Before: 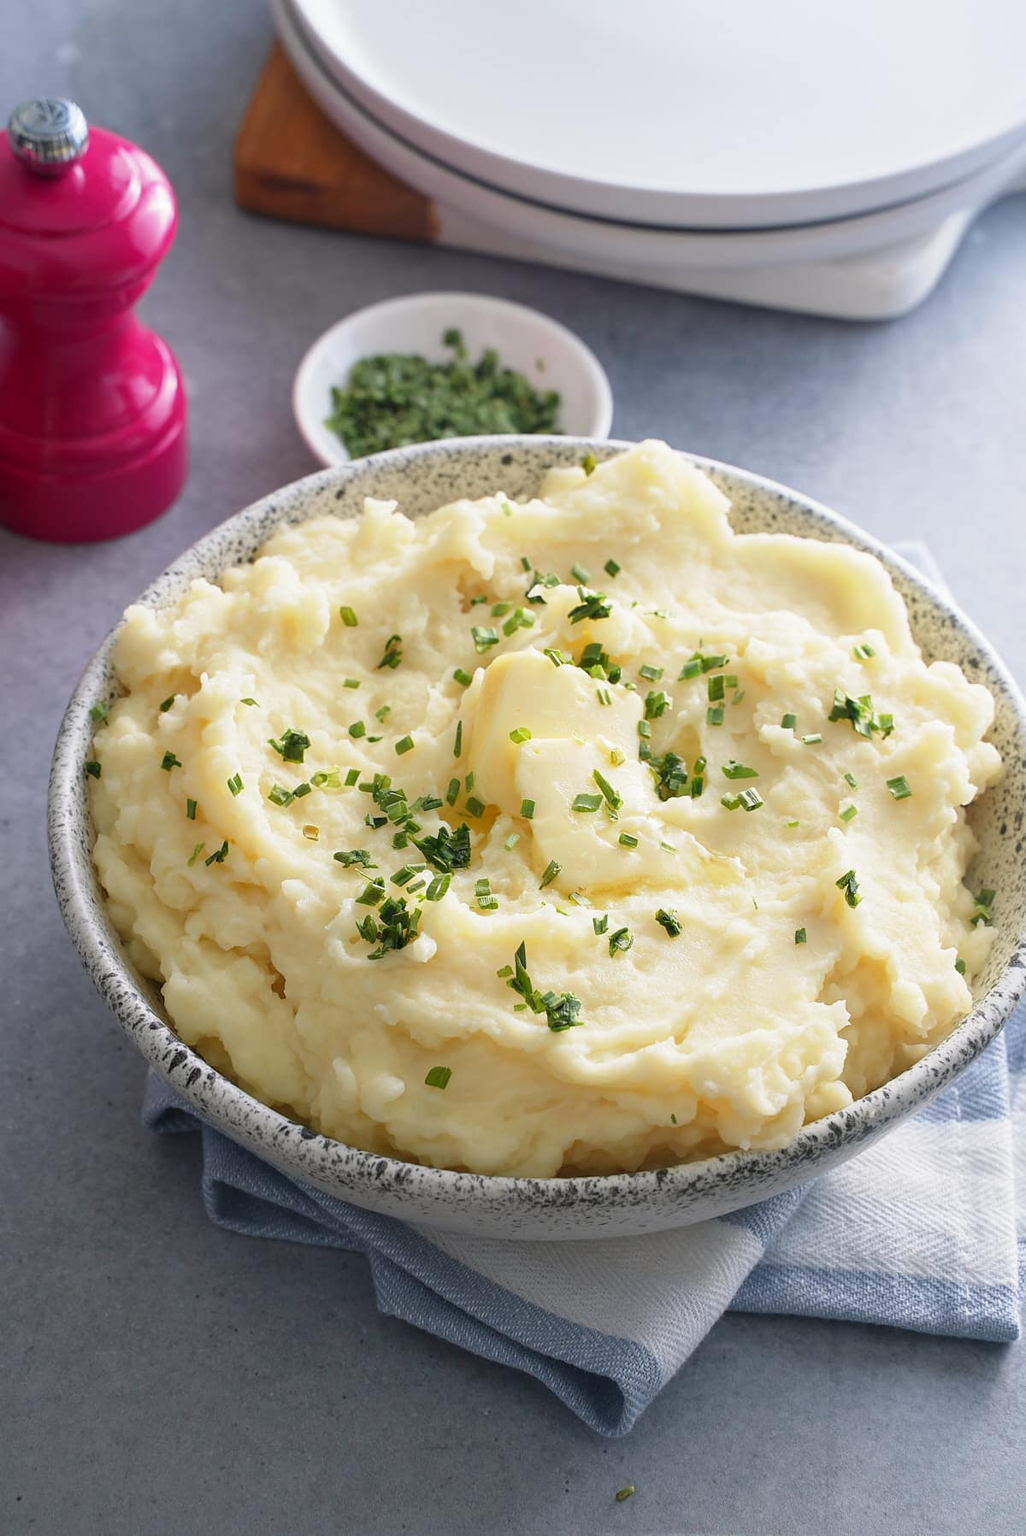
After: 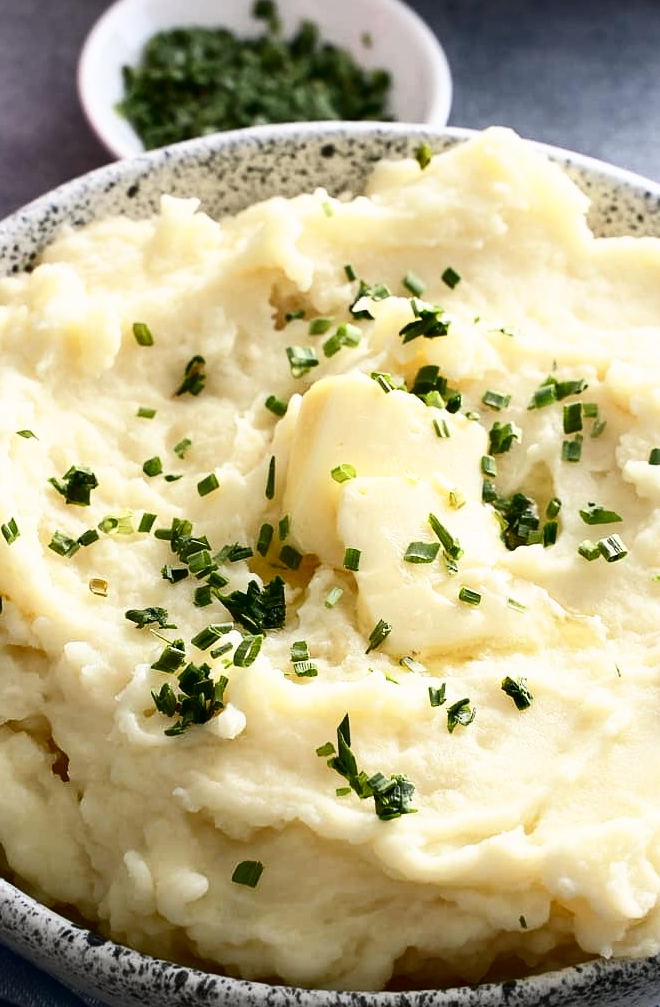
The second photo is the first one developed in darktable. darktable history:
crop and rotate: left 22.124%, top 21.553%, right 22.874%, bottom 22.373%
tone curve: curves: ch0 [(0, 0) (0.003, 0.007) (0.011, 0.009) (0.025, 0.01) (0.044, 0.012) (0.069, 0.013) (0.1, 0.014) (0.136, 0.021) (0.177, 0.038) (0.224, 0.06) (0.277, 0.099) (0.335, 0.16) (0.399, 0.227) (0.468, 0.329) (0.543, 0.45) (0.623, 0.594) (0.709, 0.756) (0.801, 0.868) (0.898, 0.971) (1, 1)], color space Lab, independent channels, preserve colors none
